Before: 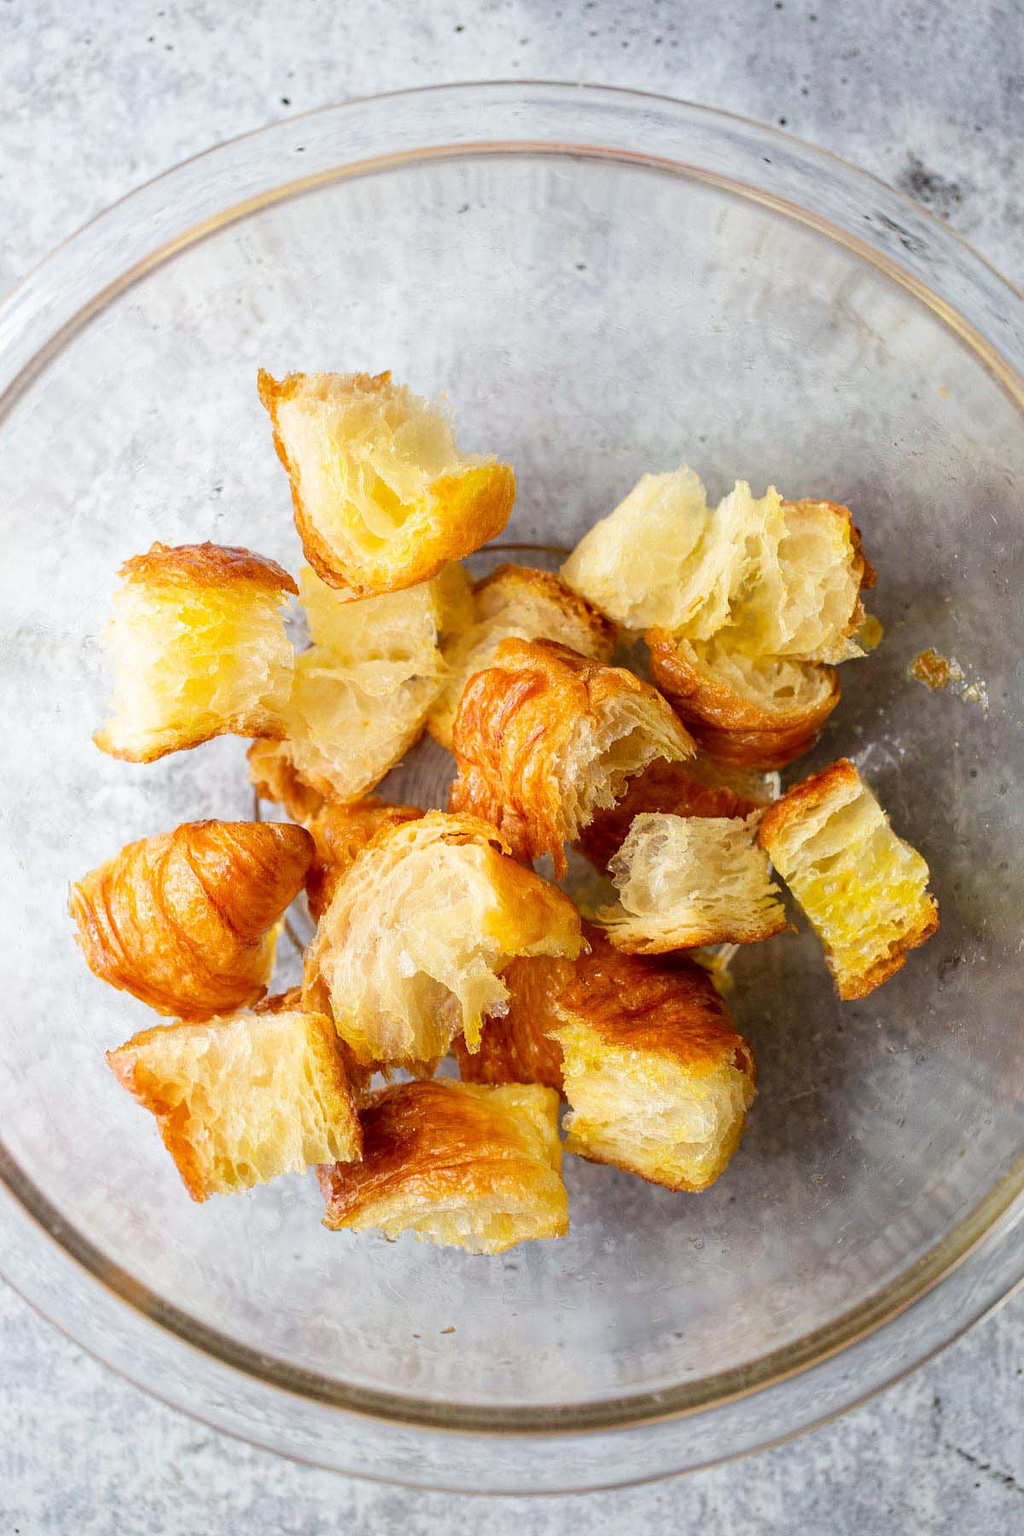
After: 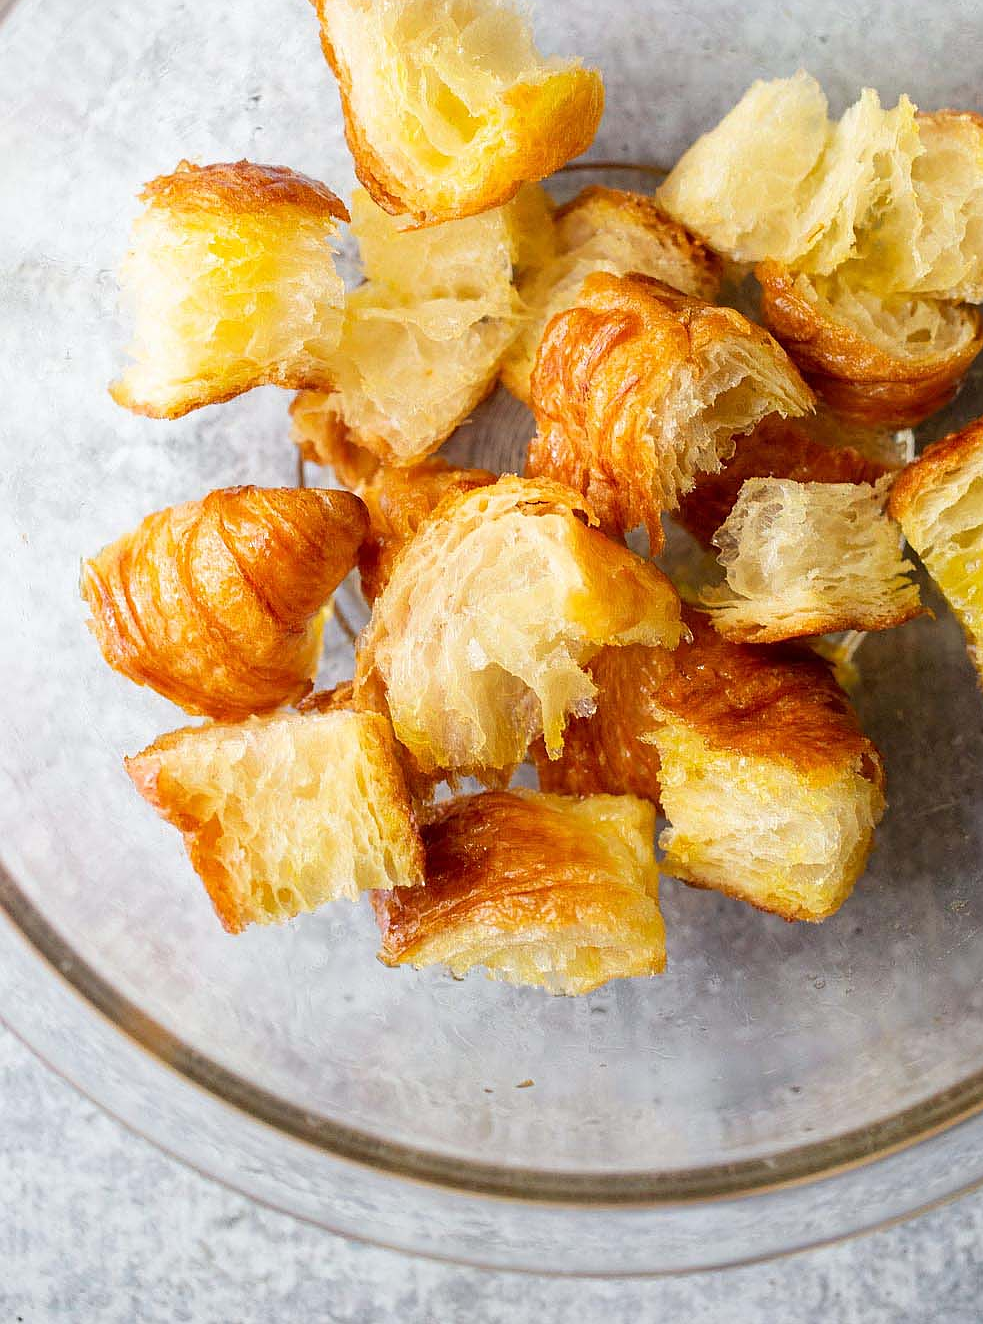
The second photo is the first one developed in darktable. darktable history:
crop: top 26.396%, right 18.043%
sharpen: radius 0.98, amount 0.61
